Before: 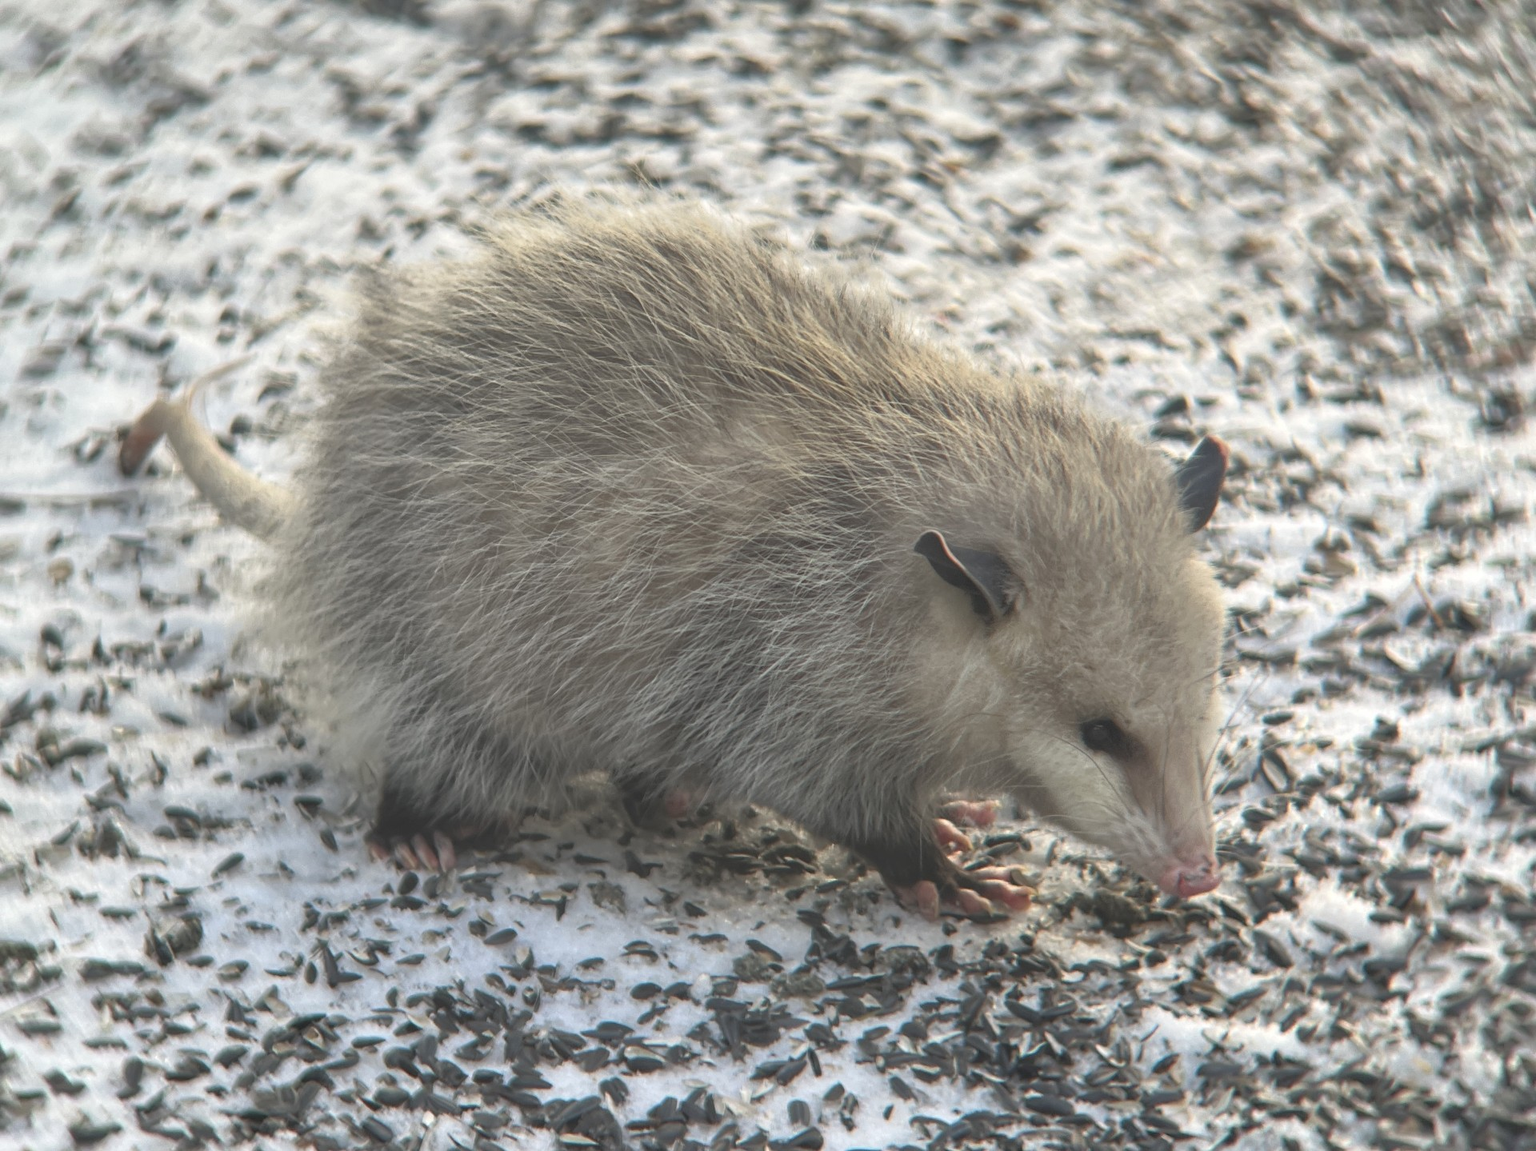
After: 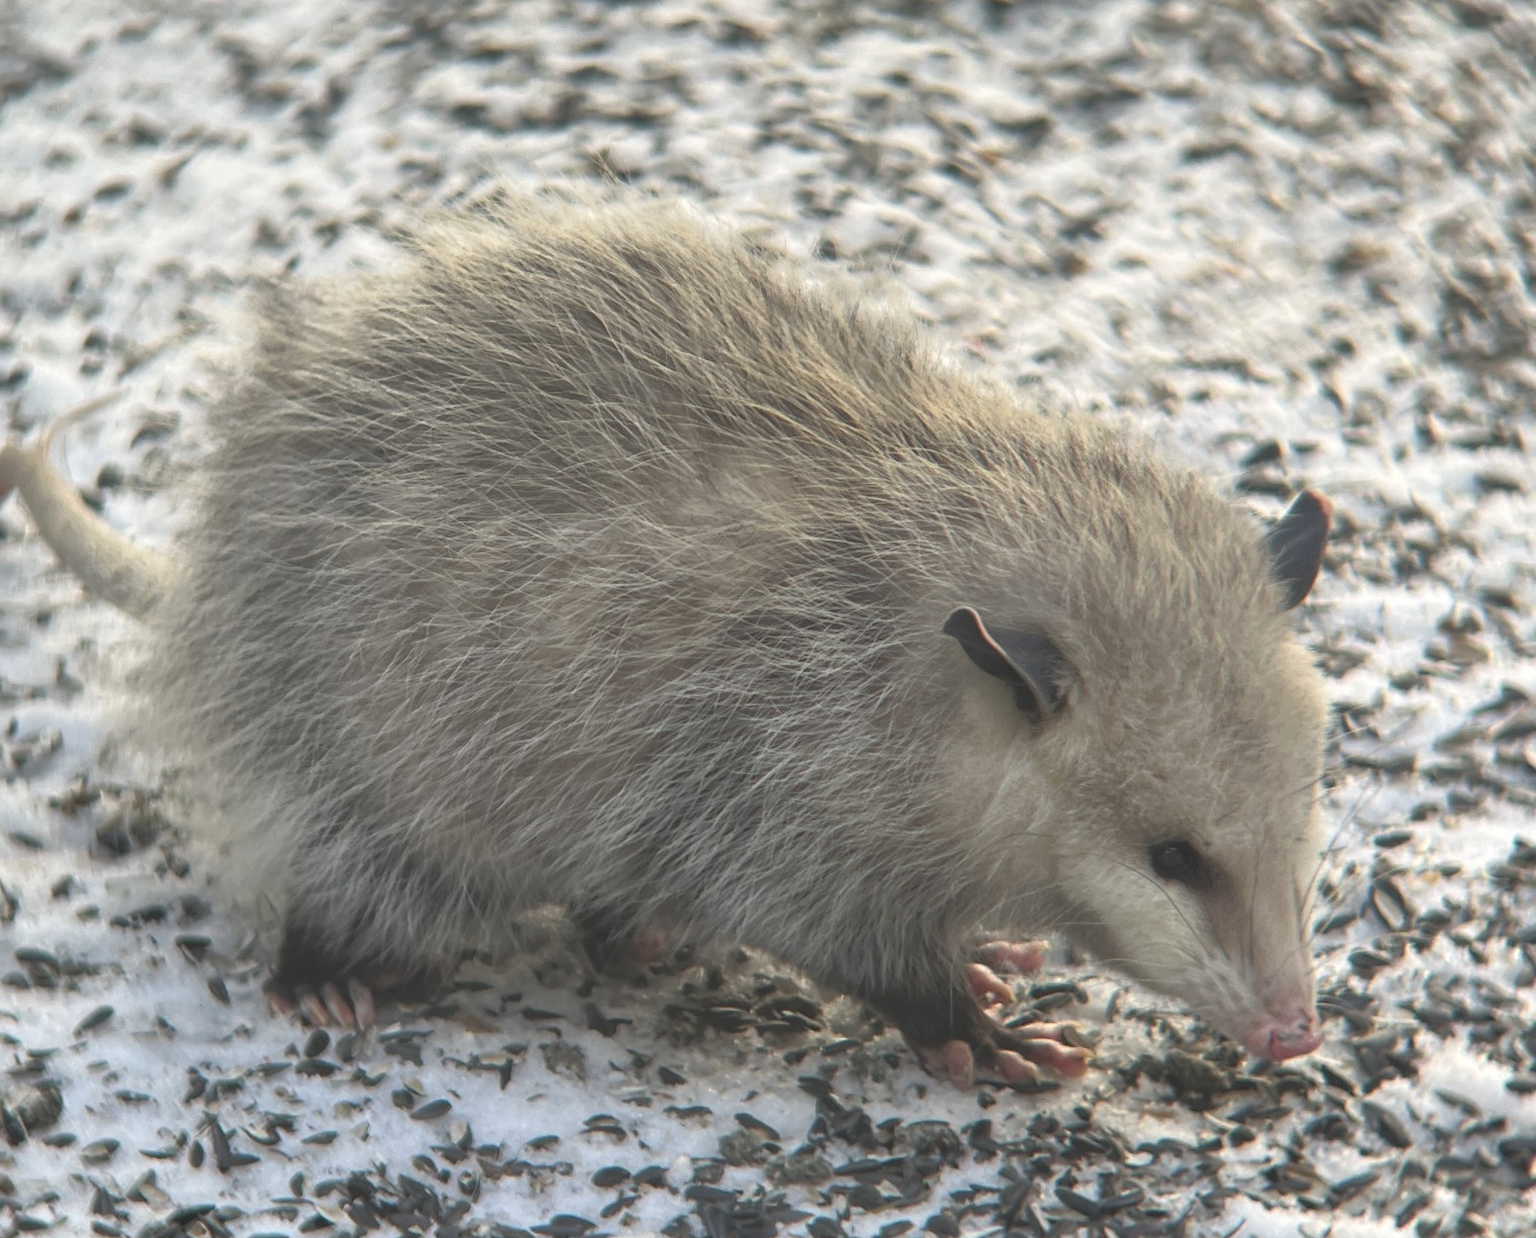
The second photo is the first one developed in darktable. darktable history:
crop: left 9.929%, top 3.475%, right 9.188%, bottom 9.529%
exposure: compensate highlight preservation false
